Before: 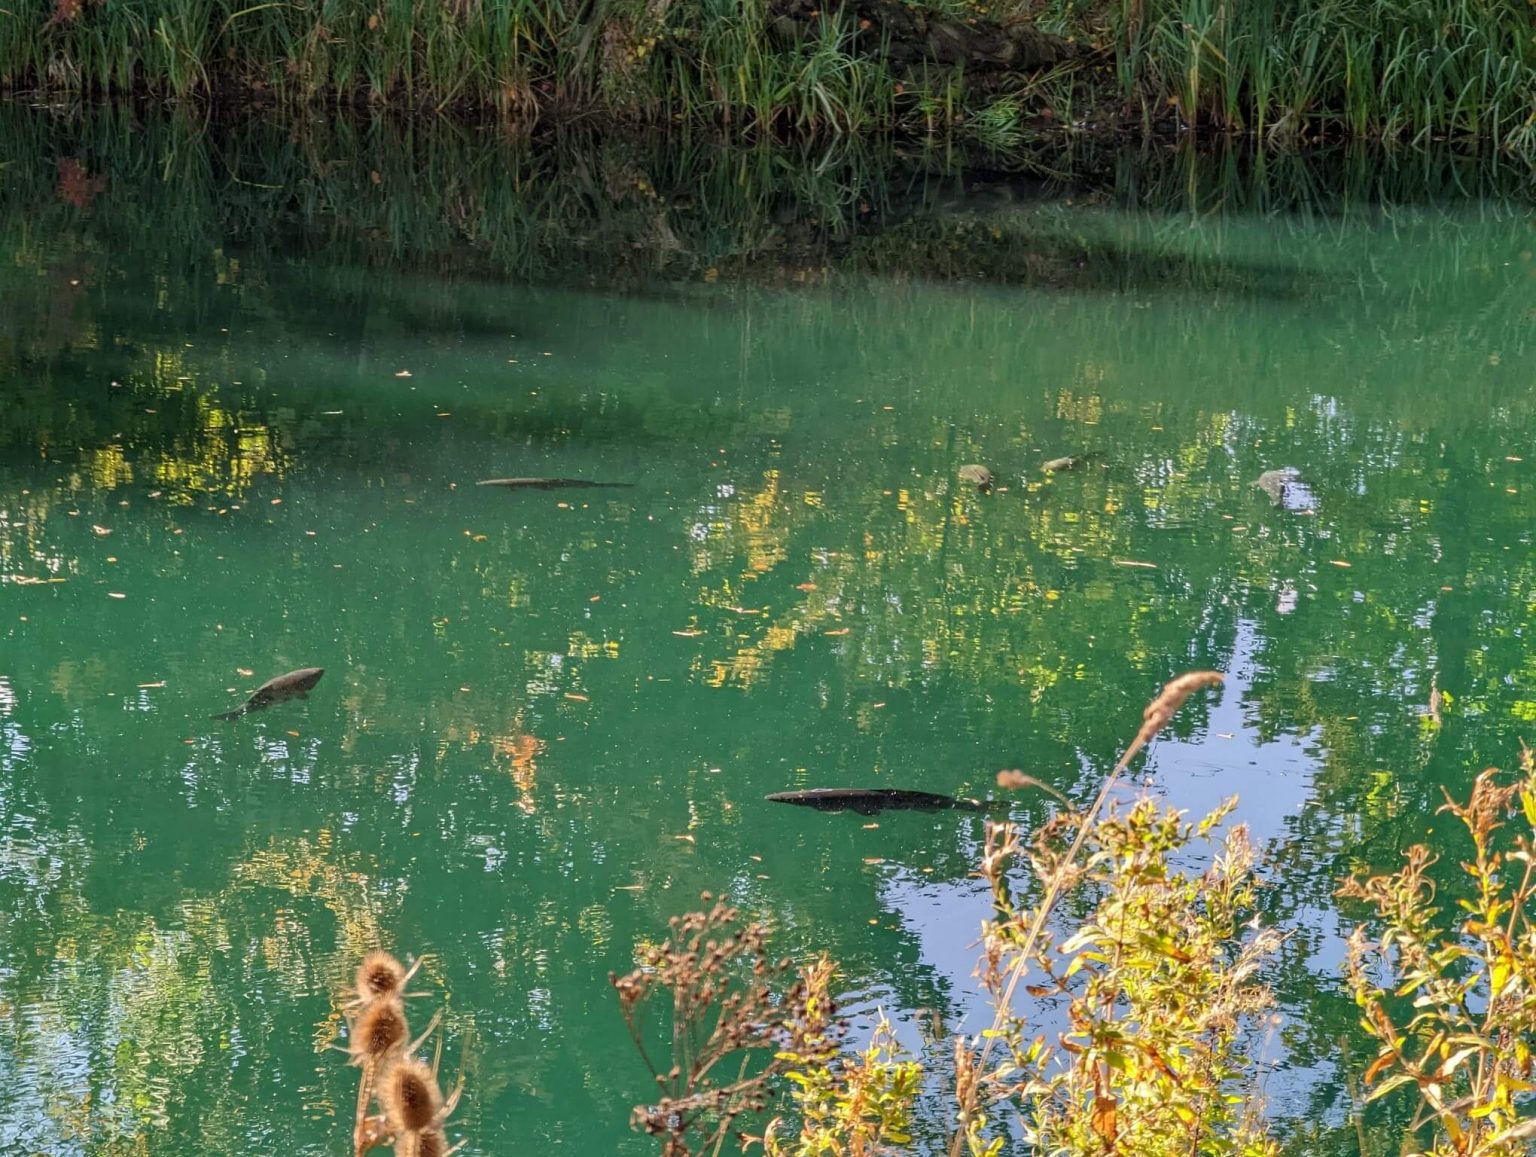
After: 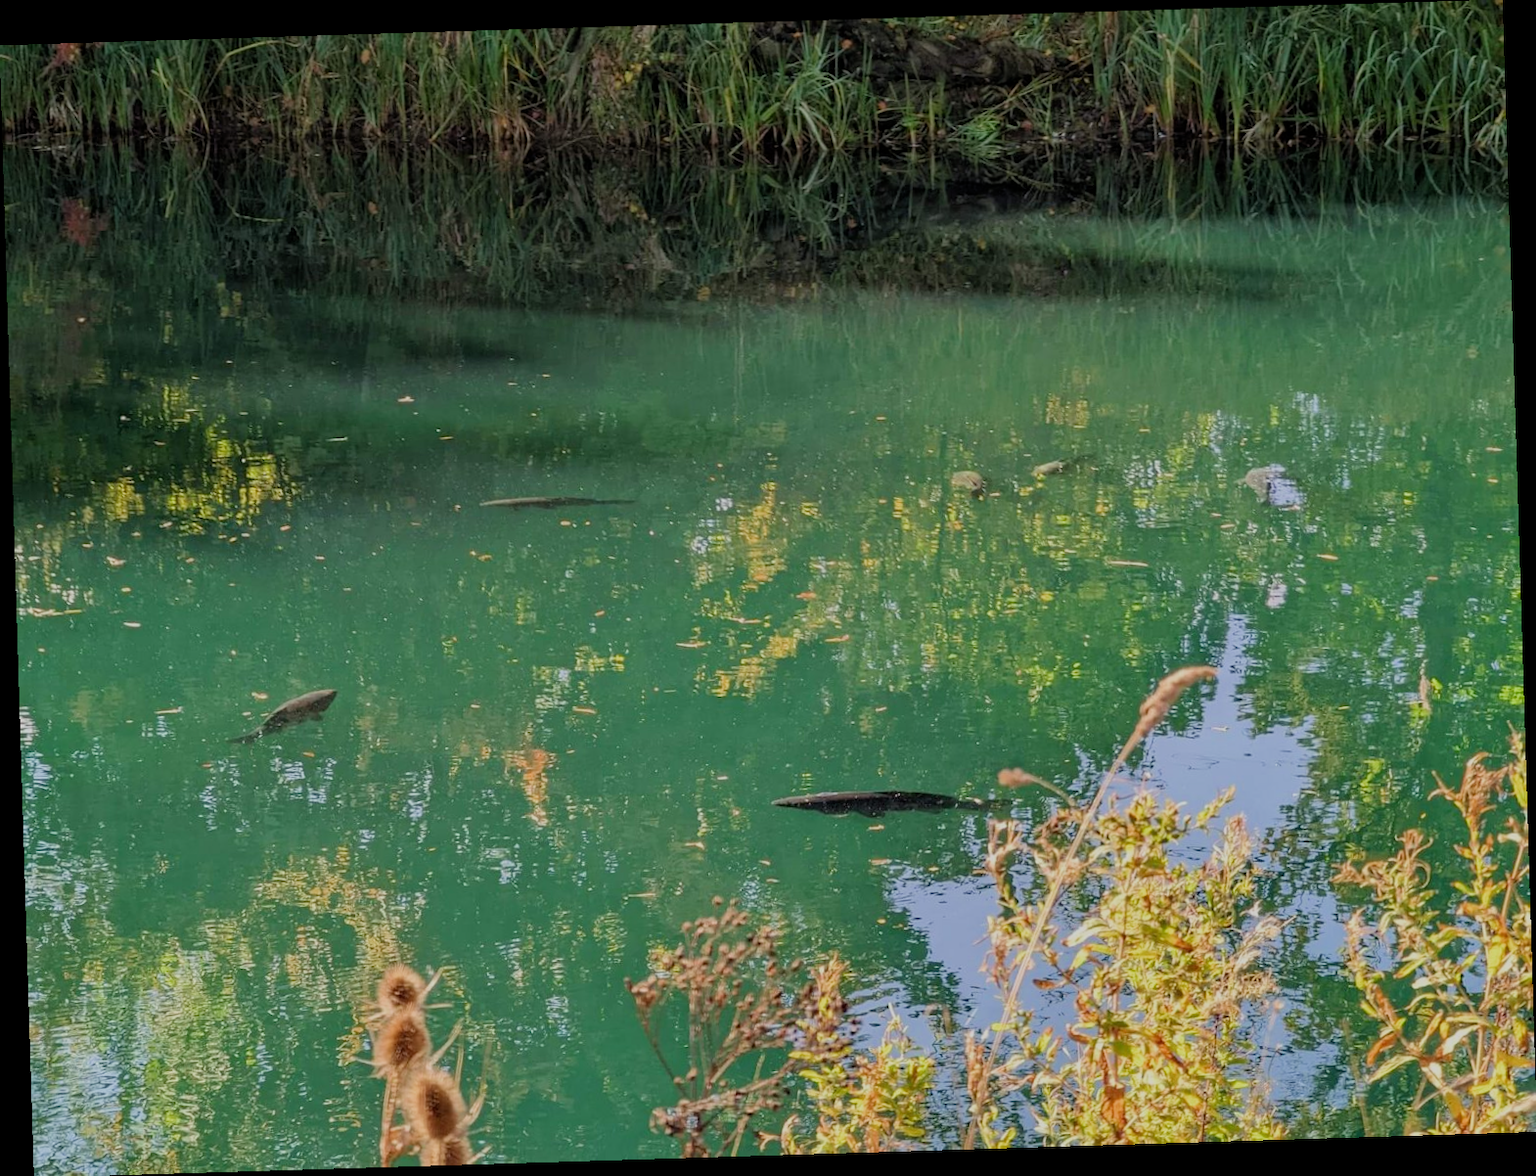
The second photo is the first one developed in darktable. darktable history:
filmic rgb: black relative exposure -13 EV, threshold 3 EV, target white luminance 85%, hardness 6.3, latitude 42.11%, contrast 0.858, shadows ↔ highlights balance 8.63%, color science v4 (2020), enable highlight reconstruction true
rotate and perspective: rotation -1.75°, automatic cropping off
